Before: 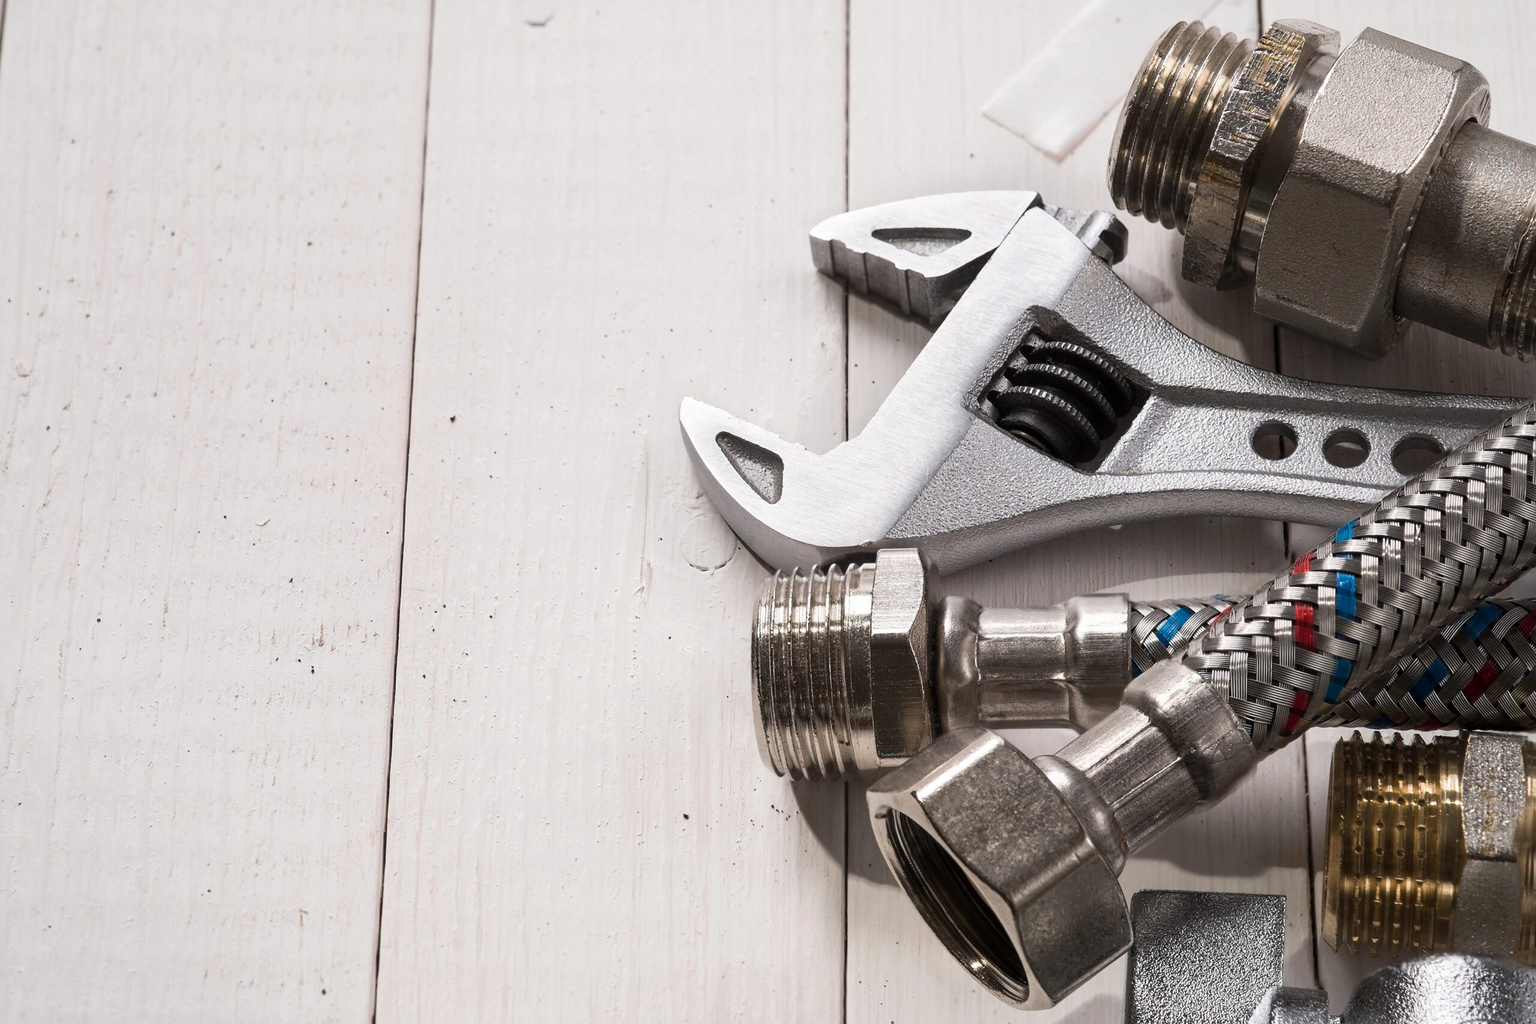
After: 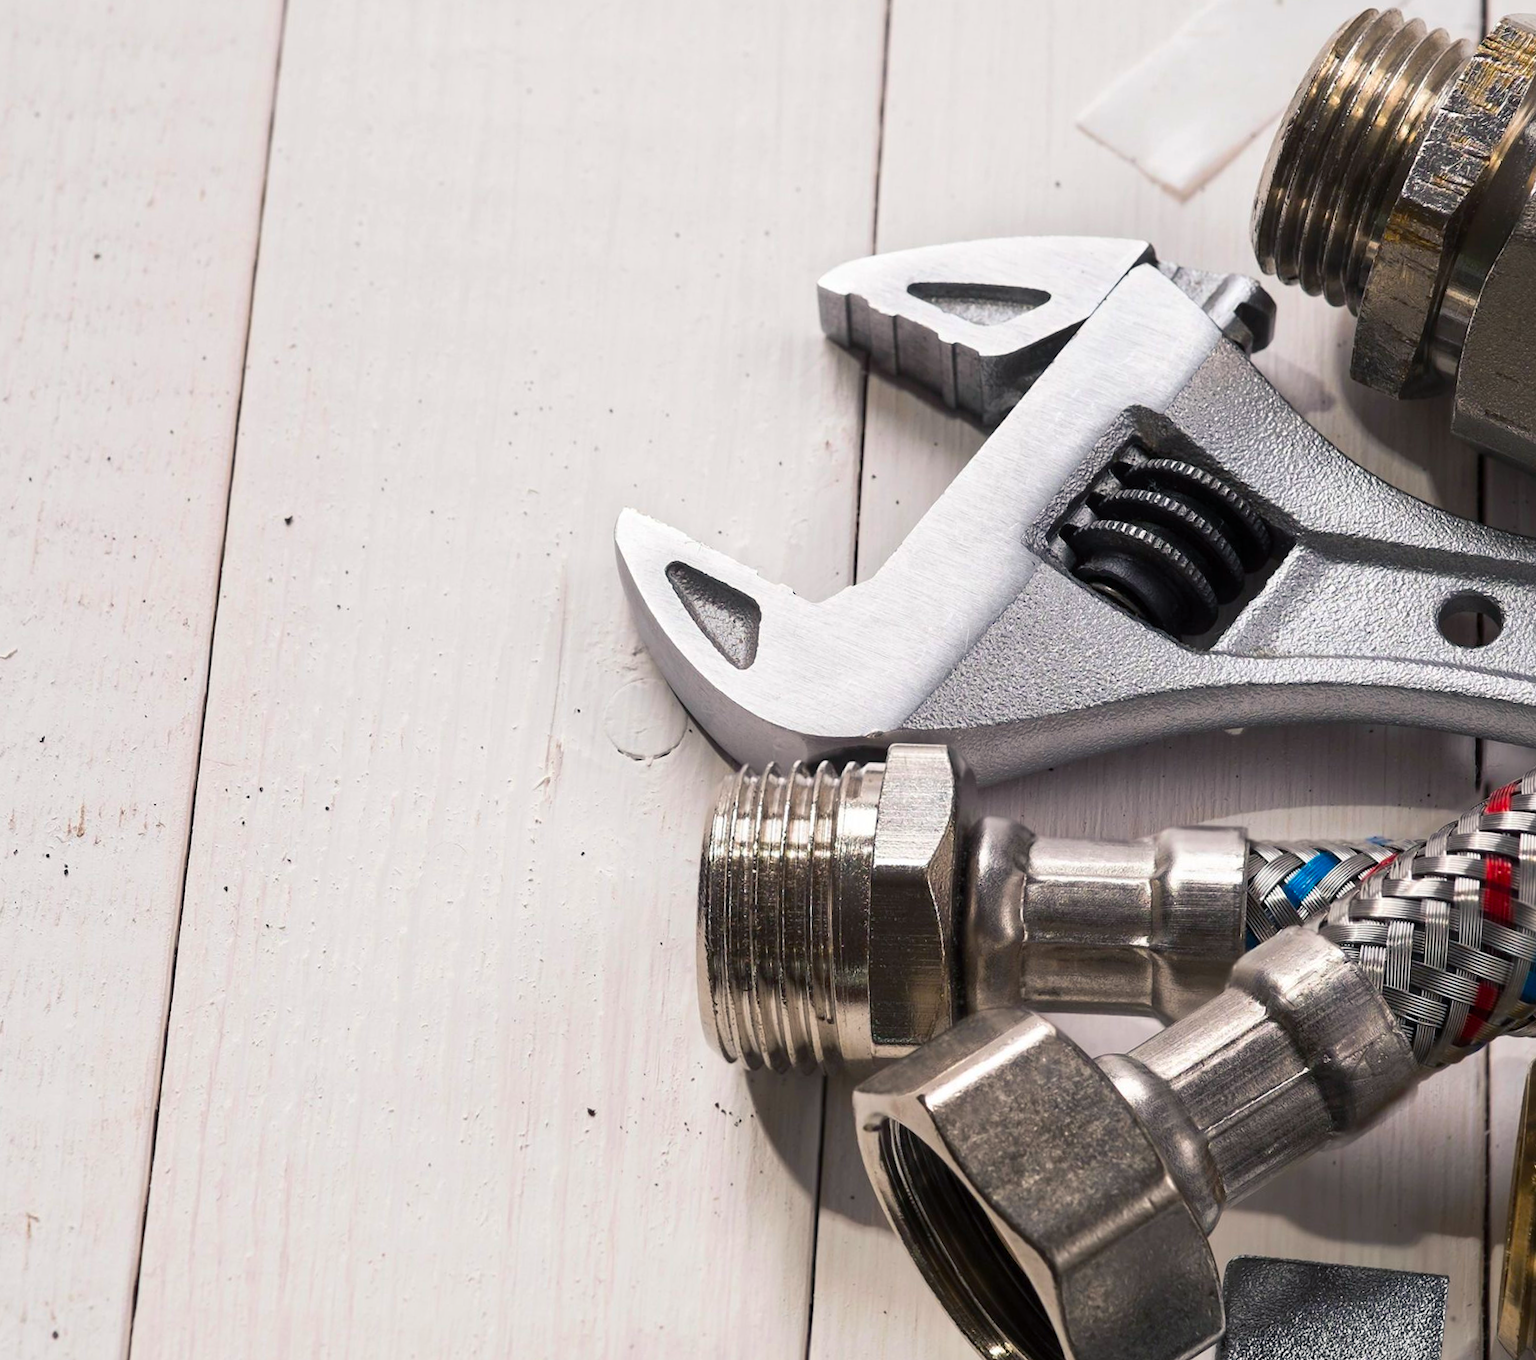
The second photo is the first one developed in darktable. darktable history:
color balance rgb: shadows lift › chroma 4.08%, shadows lift › hue 252.93°, power › hue 61.22°, perceptual saturation grading › global saturation 29.484%, global vibrance 20%
crop and rotate: angle -3.3°, left 14.037%, top 0.039%, right 10.731%, bottom 0.036%
